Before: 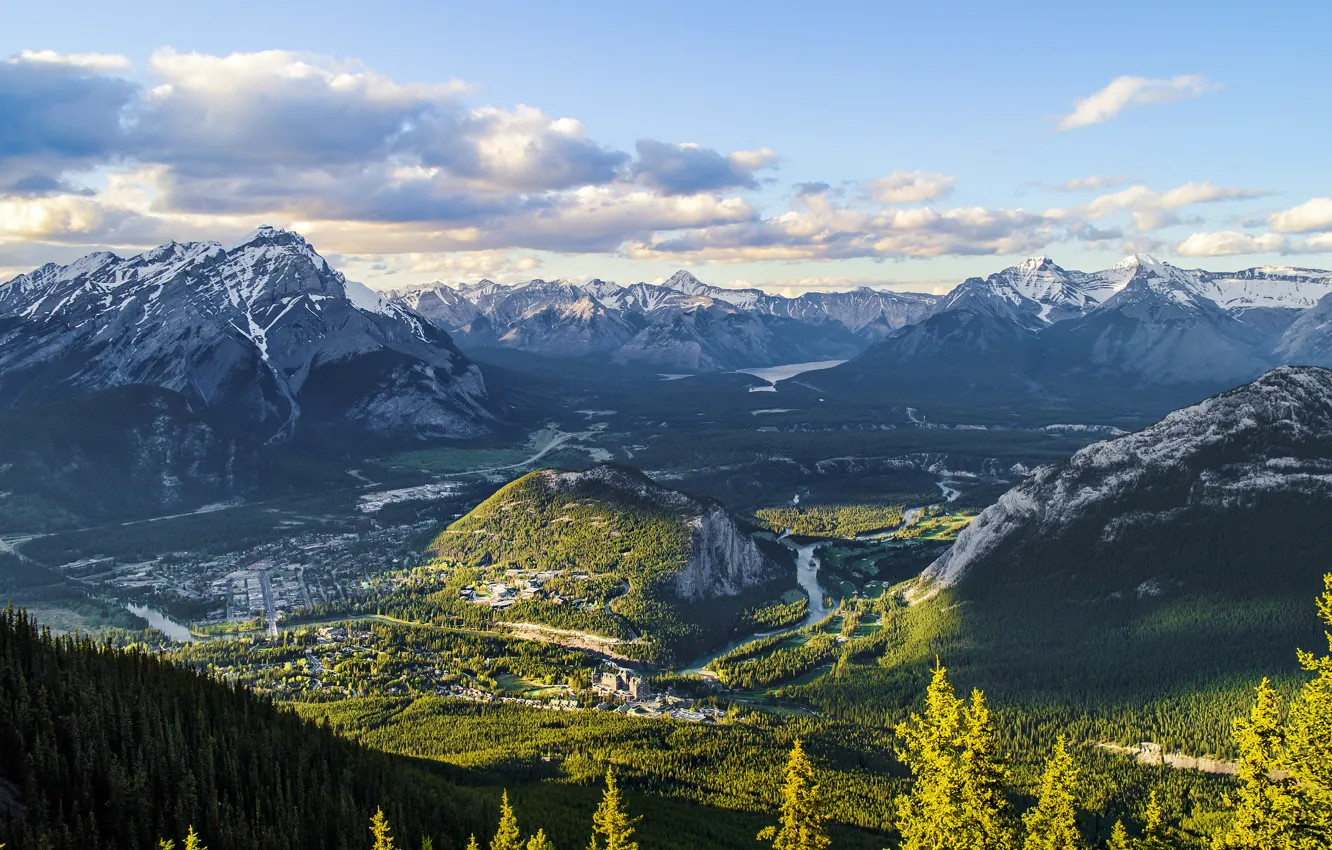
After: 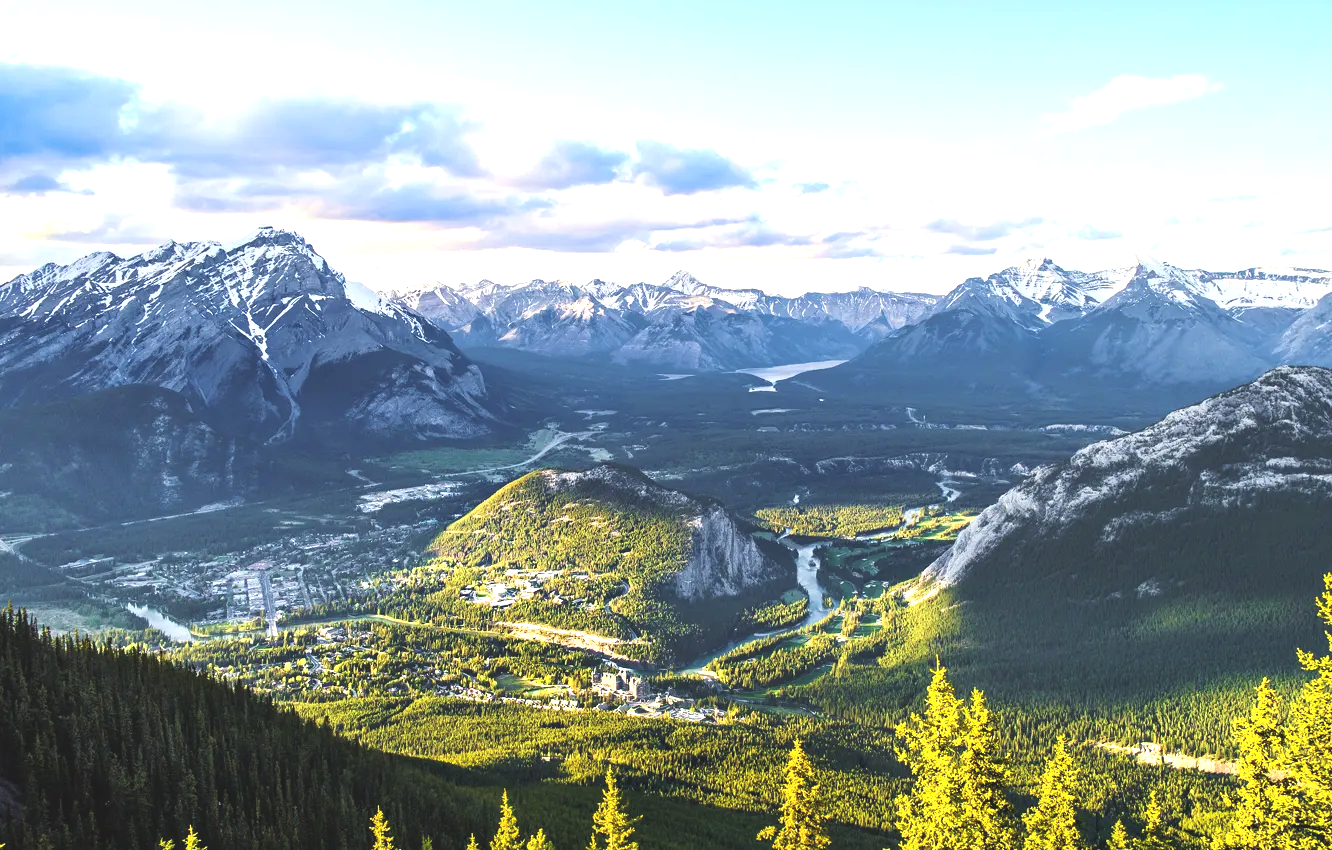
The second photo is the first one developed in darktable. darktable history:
tone equalizer: edges refinement/feathering 500, mask exposure compensation -1.57 EV, preserve details no
exposure: black level correction -0.006, exposure 1 EV, compensate exposure bias true, compensate highlight preservation false
